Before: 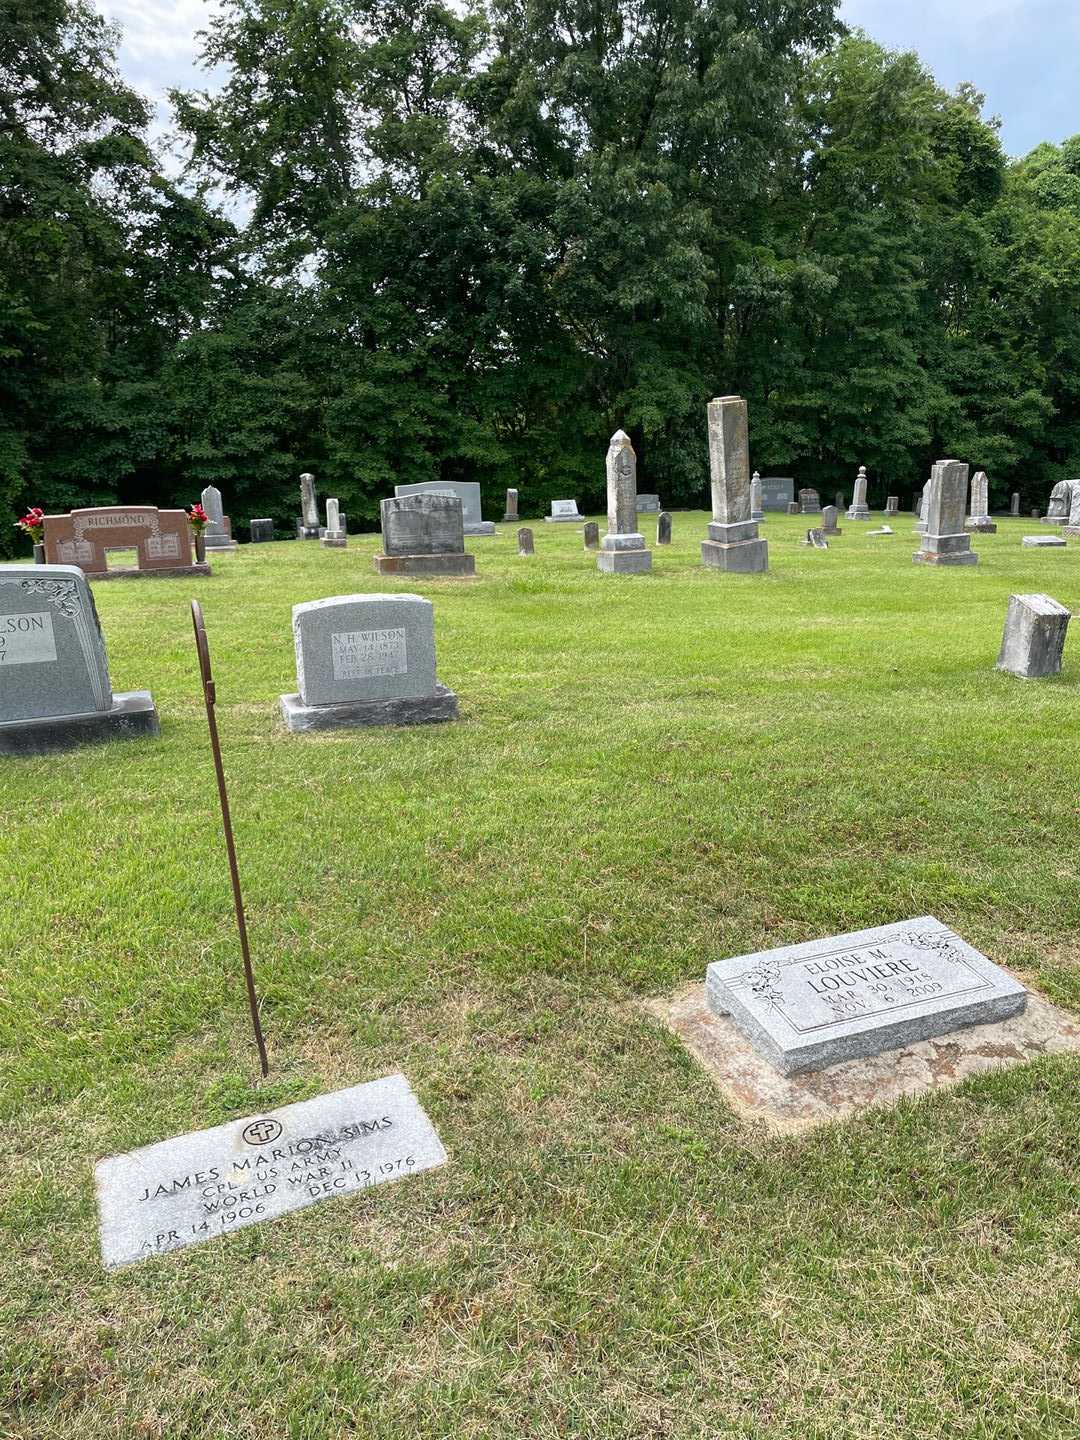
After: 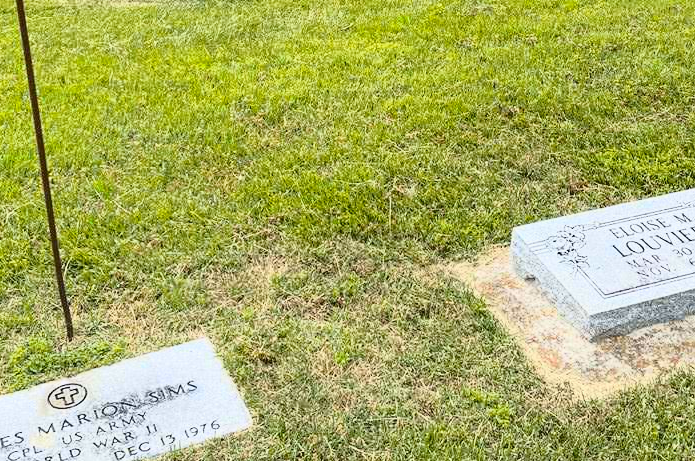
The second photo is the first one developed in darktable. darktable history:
tone curve: curves: ch0 [(0, 0.032) (0.078, 0.052) (0.236, 0.168) (0.43, 0.472) (0.508, 0.566) (0.66, 0.754) (0.79, 0.883) (0.994, 0.974)]; ch1 [(0, 0) (0.161, 0.092) (0.35, 0.33) (0.379, 0.401) (0.456, 0.456) (0.508, 0.501) (0.547, 0.531) (0.573, 0.563) (0.625, 0.602) (0.718, 0.734) (1, 1)]; ch2 [(0, 0) (0.369, 0.427) (0.44, 0.434) (0.502, 0.501) (0.54, 0.537) (0.586, 0.59) (0.621, 0.604) (1, 1)], color space Lab, independent channels, preserve colors none
color balance rgb: linear chroma grading › global chroma 15%, perceptual saturation grading › global saturation 30%
crop: left 18.091%, top 51.13%, right 17.525%, bottom 16.85%
